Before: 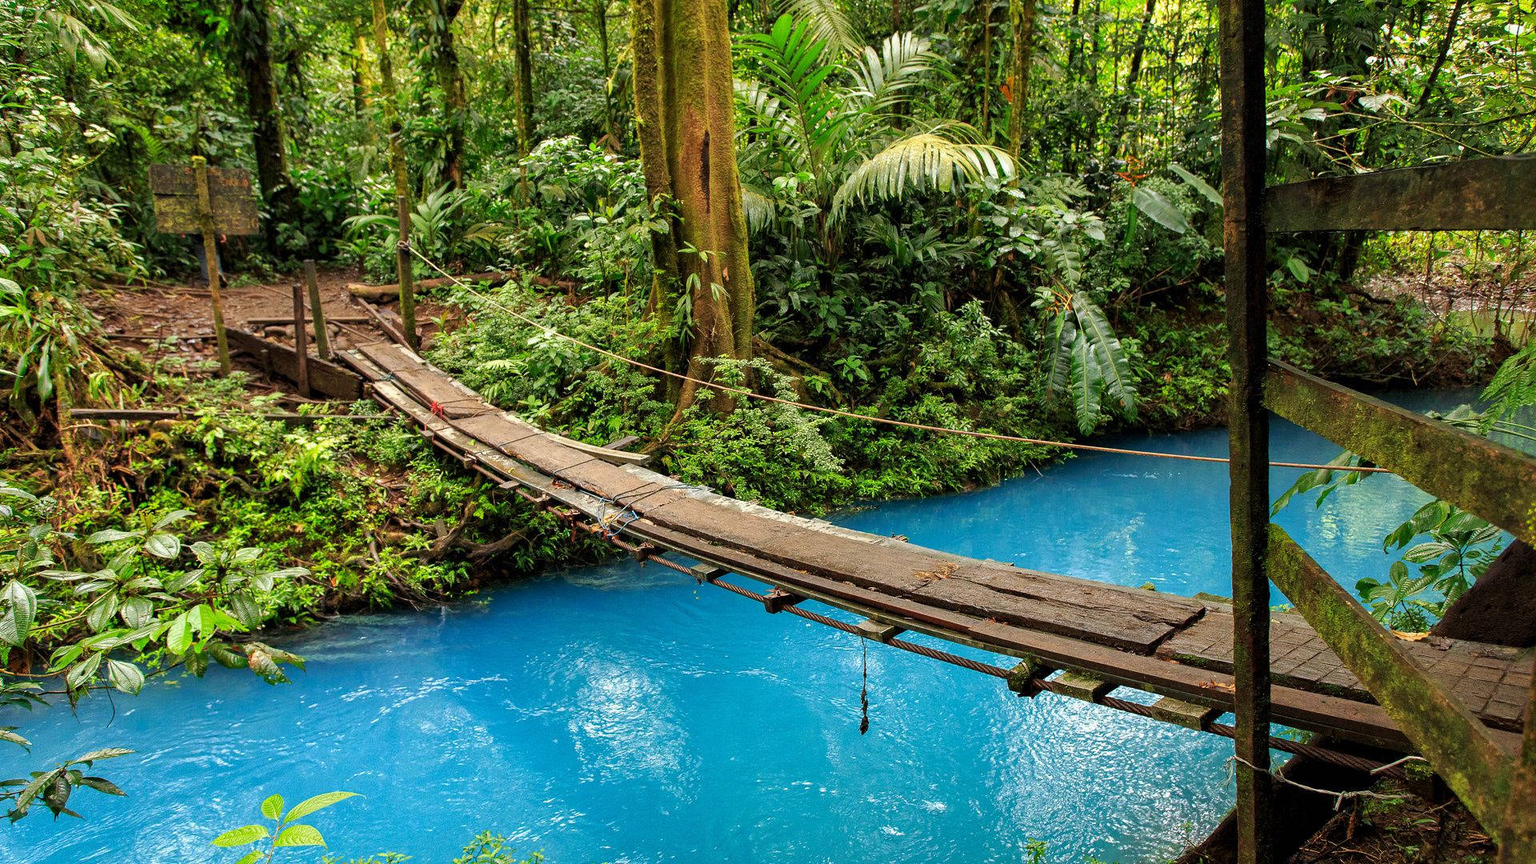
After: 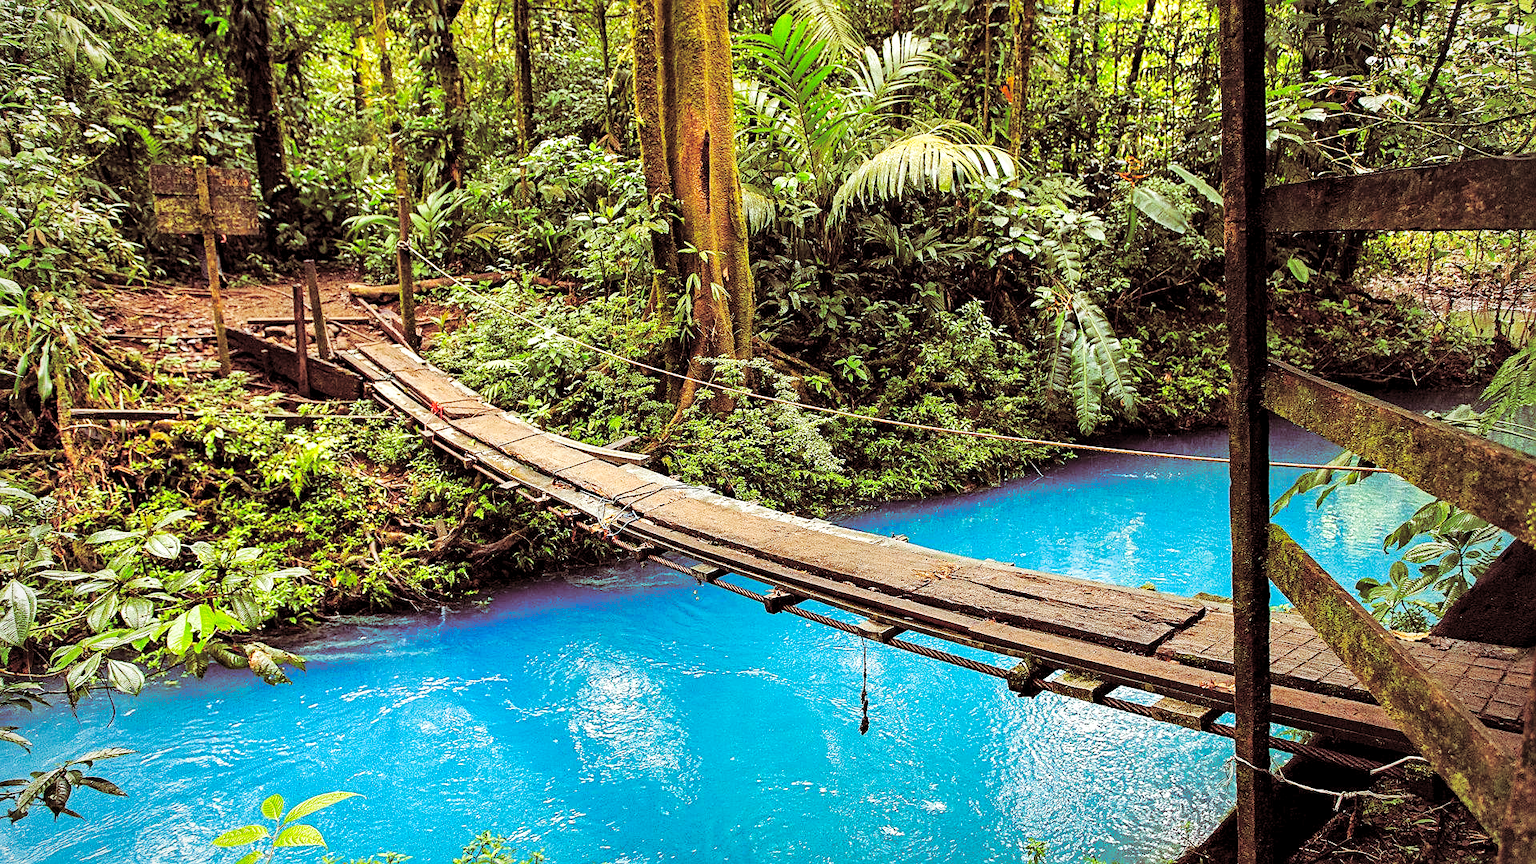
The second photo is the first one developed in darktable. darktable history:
sharpen: on, module defaults
base curve: curves: ch0 [(0, 0) (0.032, 0.025) (0.121, 0.166) (0.206, 0.329) (0.605, 0.79) (1, 1)], preserve colors none
split-toning: on, module defaults | blend: blend mode overlay, opacity 85%; mask: uniform (no mask)
vignetting: fall-off radius 93.87%
shadows and highlights: shadows 12, white point adjustment 1.2, soften with gaussian
local contrast: highlights 100%, shadows 100%, detail 120%, midtone range 0.2
haze removal: strength 0.29, distance 0.25, compatibility mode true, adaptive false
vibrance: on, module defaults
contrast brightness saturation: brightness 0.13
